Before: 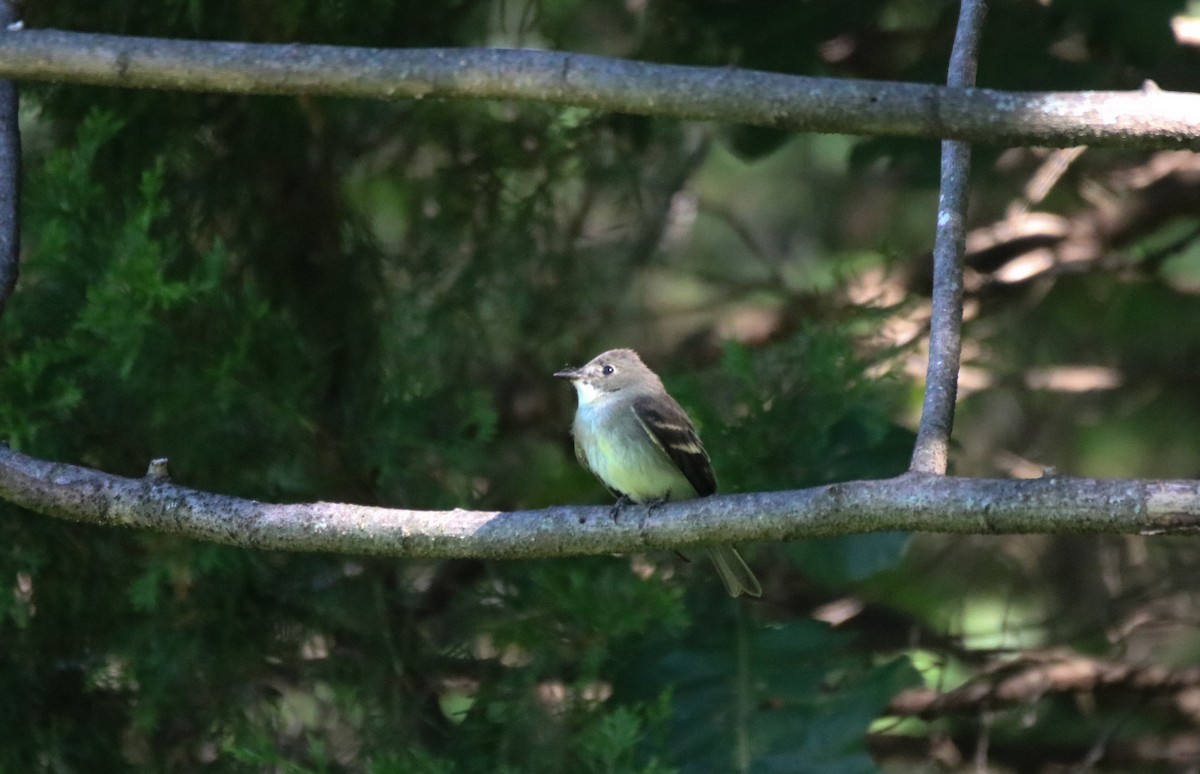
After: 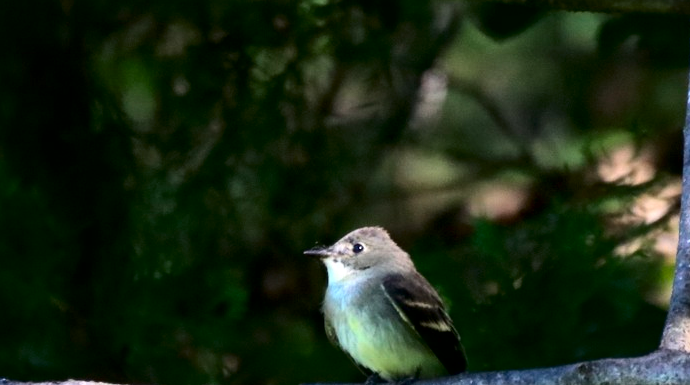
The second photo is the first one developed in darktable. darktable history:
contrast brightness saturation: contrast 0.223, brightness -0.192, saturation 0.24
local contrast: mode bilateral grid, contrast 20, coarseness 50, detail 141%, midtone range 0.2
crop: left 20.84%, top 15.835%, right 21.635%, bottom 34.059%
exposure: compensate highlight preservation false
